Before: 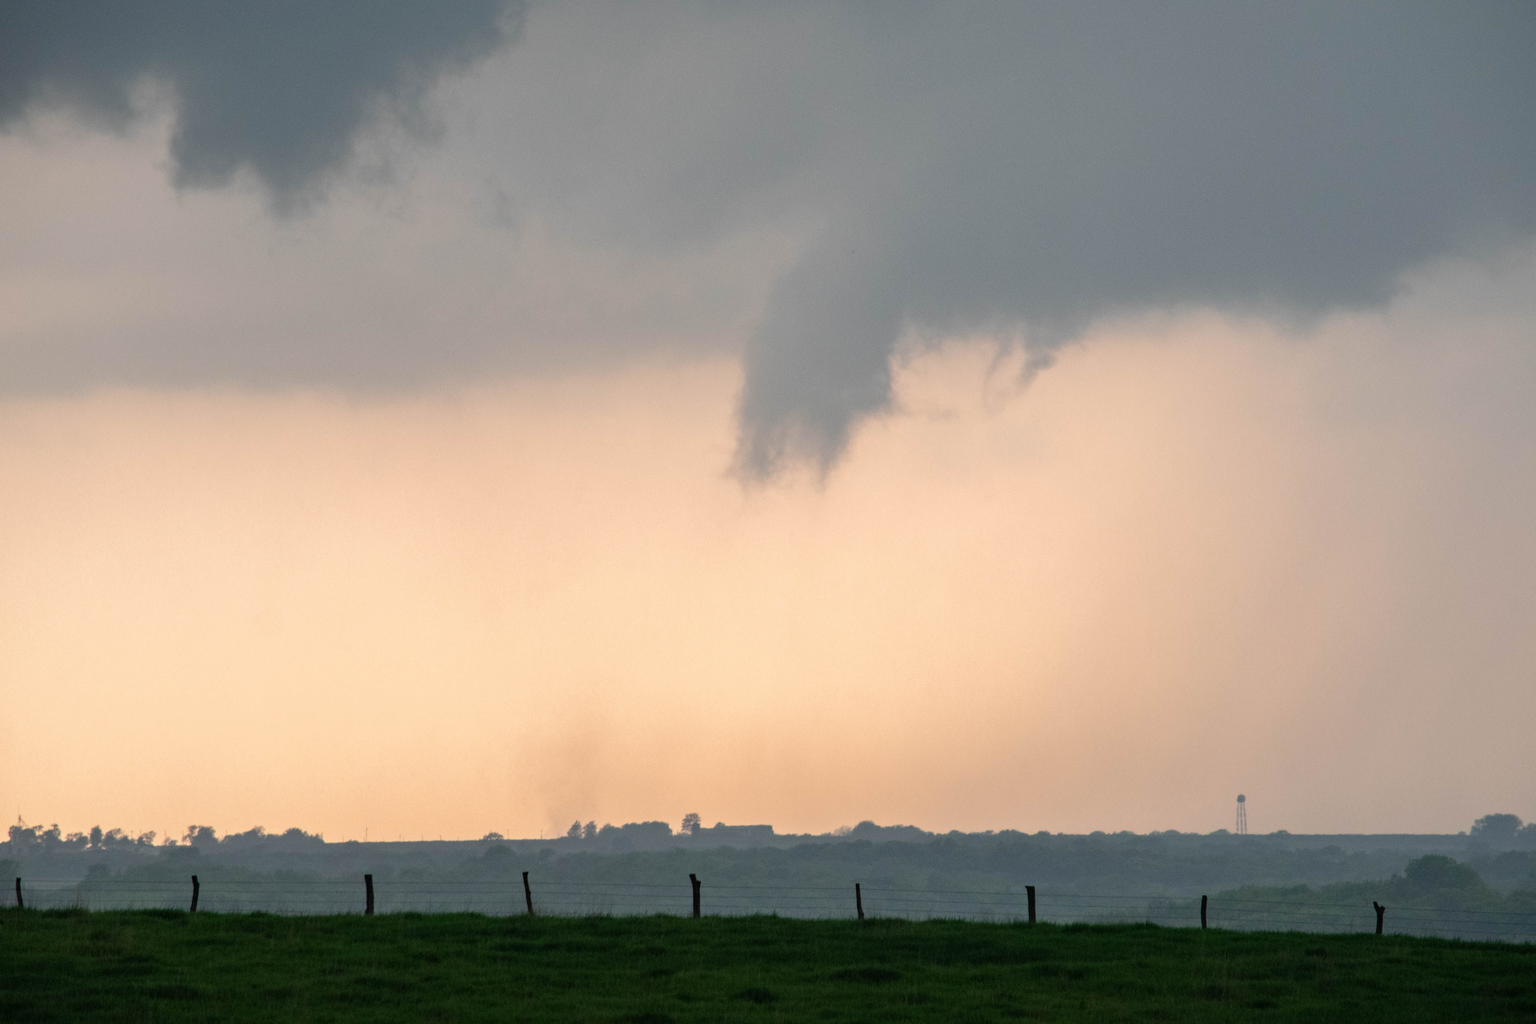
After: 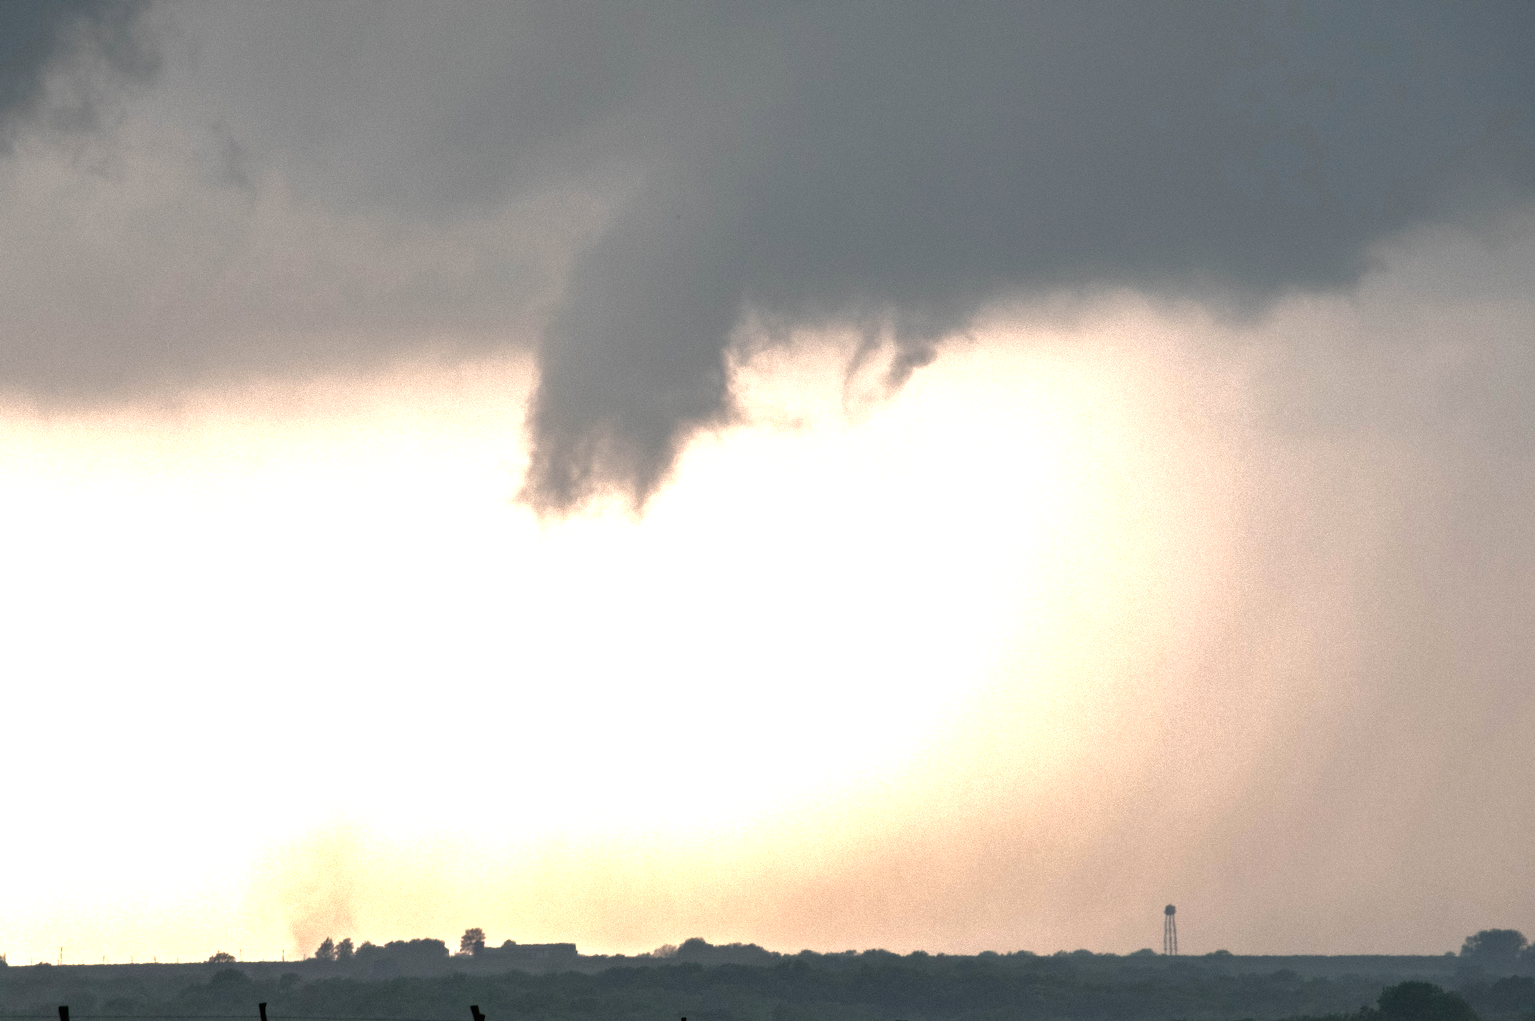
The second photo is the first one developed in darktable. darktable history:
crop and rotate: left 20.74%, top 7.912%, right 0.375%, bottom 13.378%
rotate and perspective: automatic cropping off
base curve: curves: ch0 [(0, 0) (0.841, 0.609) (1, 1)]
tone equalizer: -8 EV -1.08 EV, -7 EV -1.01 EV, -6 EV -0.867 EV, -5 EV -0.578 EV, -3 EV 0.578 EV, -2 EV 0.867 EV, -1 EV 1.01 EV, +0 EV 1.08 EV, edges refinement/feathering 500, mask exposure compensation -1.57 EV, preserve details no
